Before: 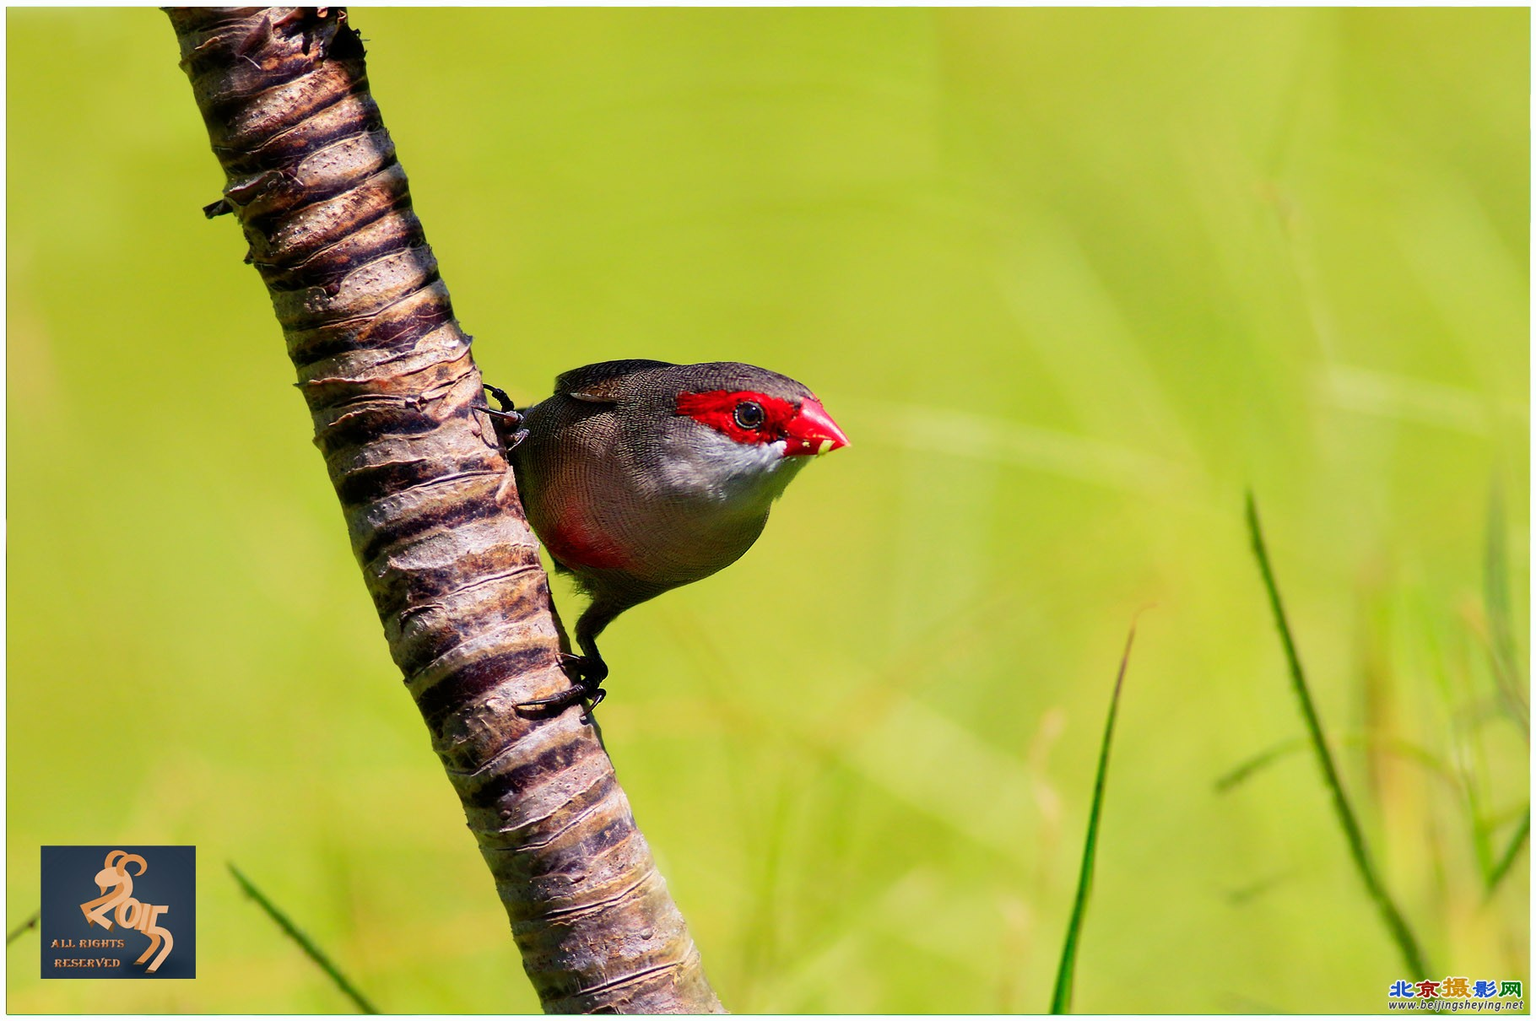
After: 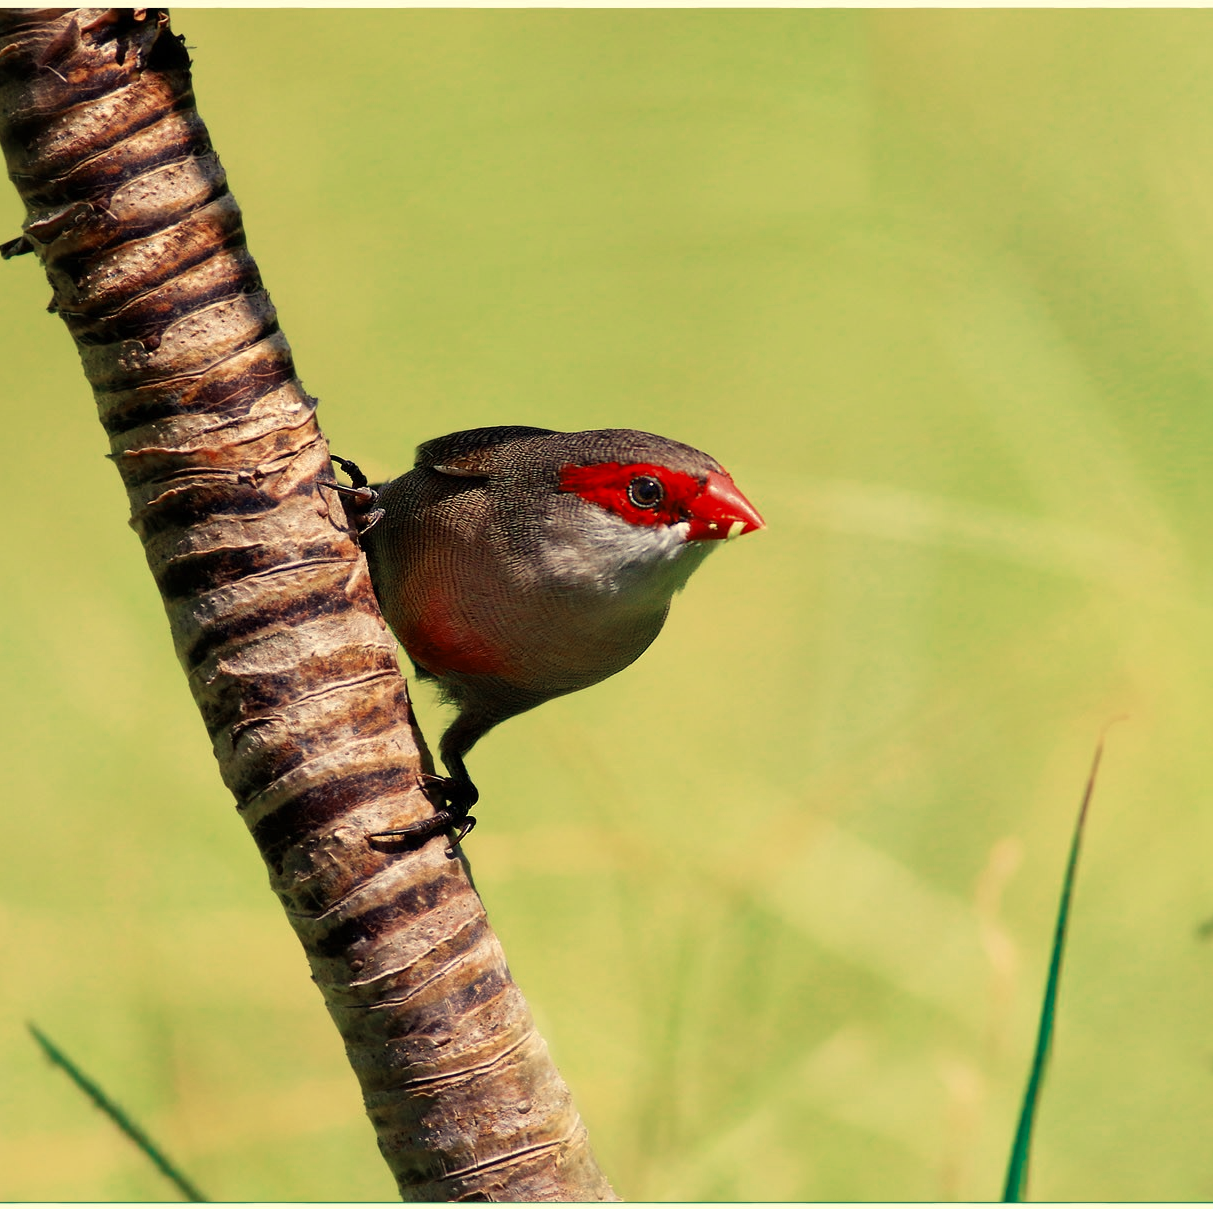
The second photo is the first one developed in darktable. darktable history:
crop and rotate: left 13.342%, right 19.991%
white balance: red 1.08, blue 0.791
color zones: curves: ch0 [(0, 0.5) (0.125, 0.4) (0.25, 0.5) (0.375, 0.4) (0.5, 0.4) (0.625, 0.35) (0.75, 0.35) (0.875, 0.5)]; ch1 [(0, 0.35) (0.125, 0.45) (0.25, 0.35) (0.375, 0.35) (0.5, 0.35) (0.625, 0.35) (0.75, 0.45) (0.875, 0.35)]; ch2 [(0, 0.6) (0.125, 0.5) (0.25, 0.5) (0.375, 0.6) (0.5, 0.6) (0.625, 0.5) (0.75, 0.5) (0.875, 0.5)]
